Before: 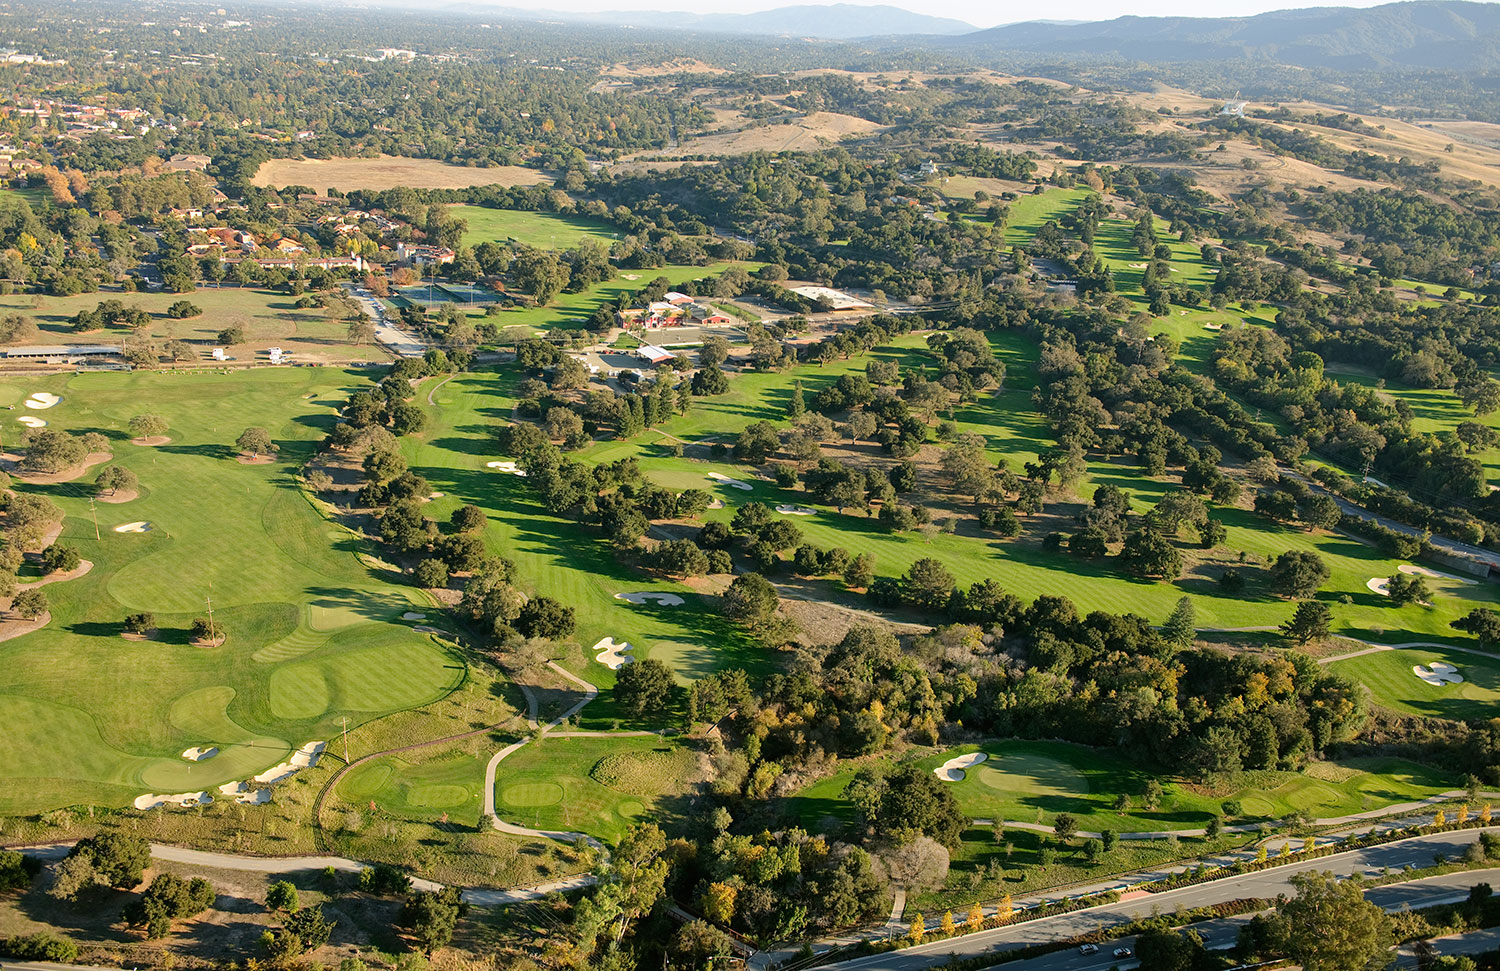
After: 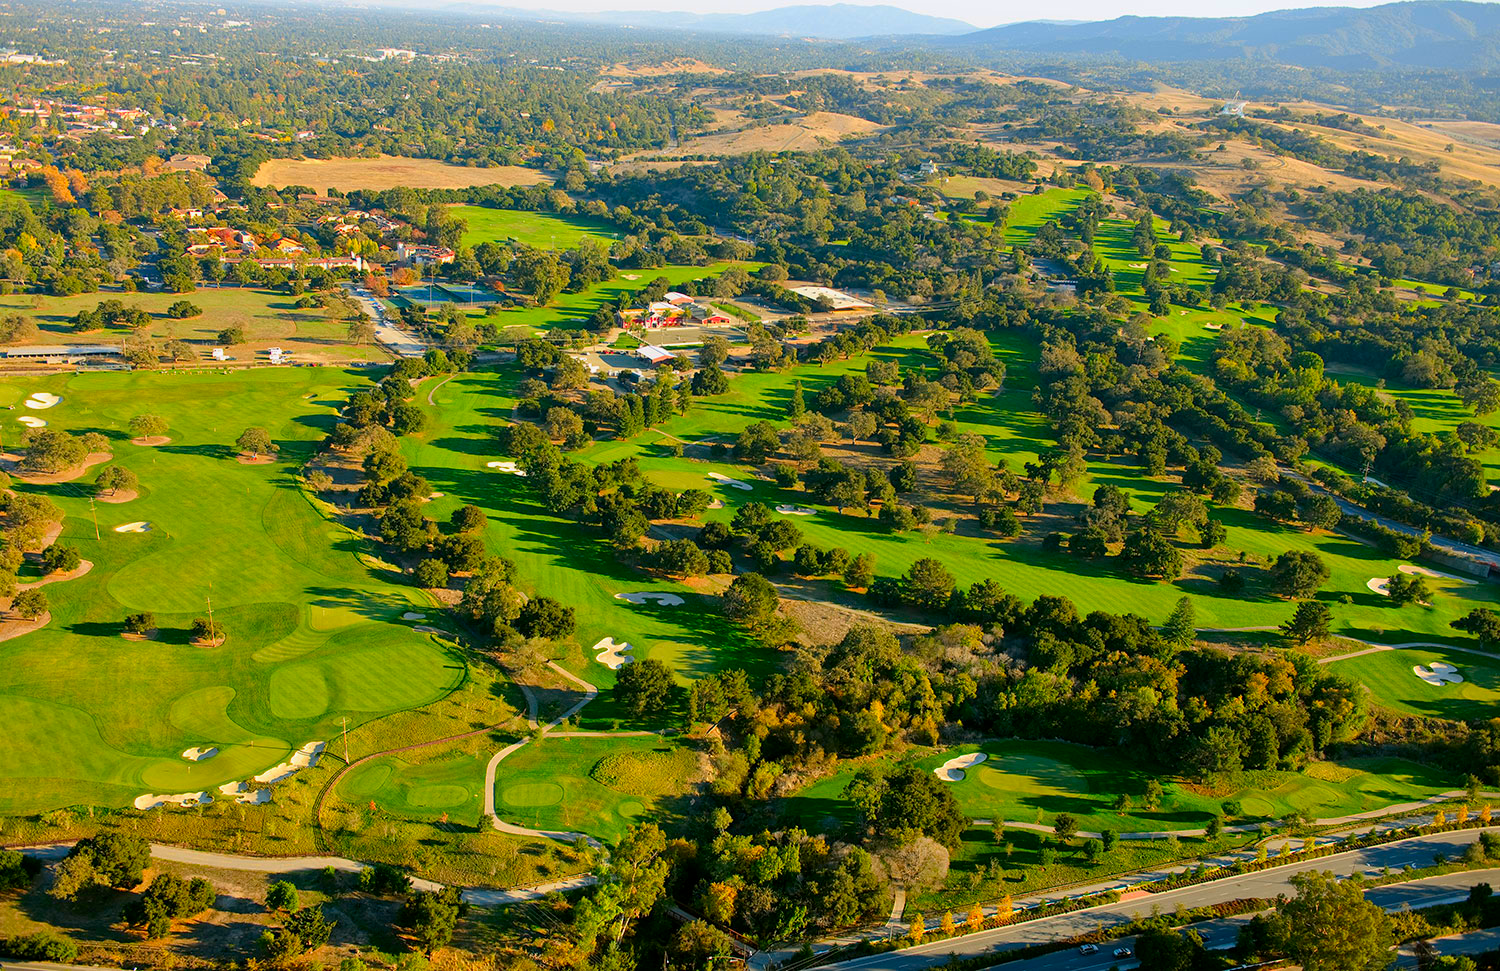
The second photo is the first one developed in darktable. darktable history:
exposure: black level correction 0.002, exposure -0.106 EV, compensate highlight preservation false
color correction: highlights b* 0.041, saturation 1.82
